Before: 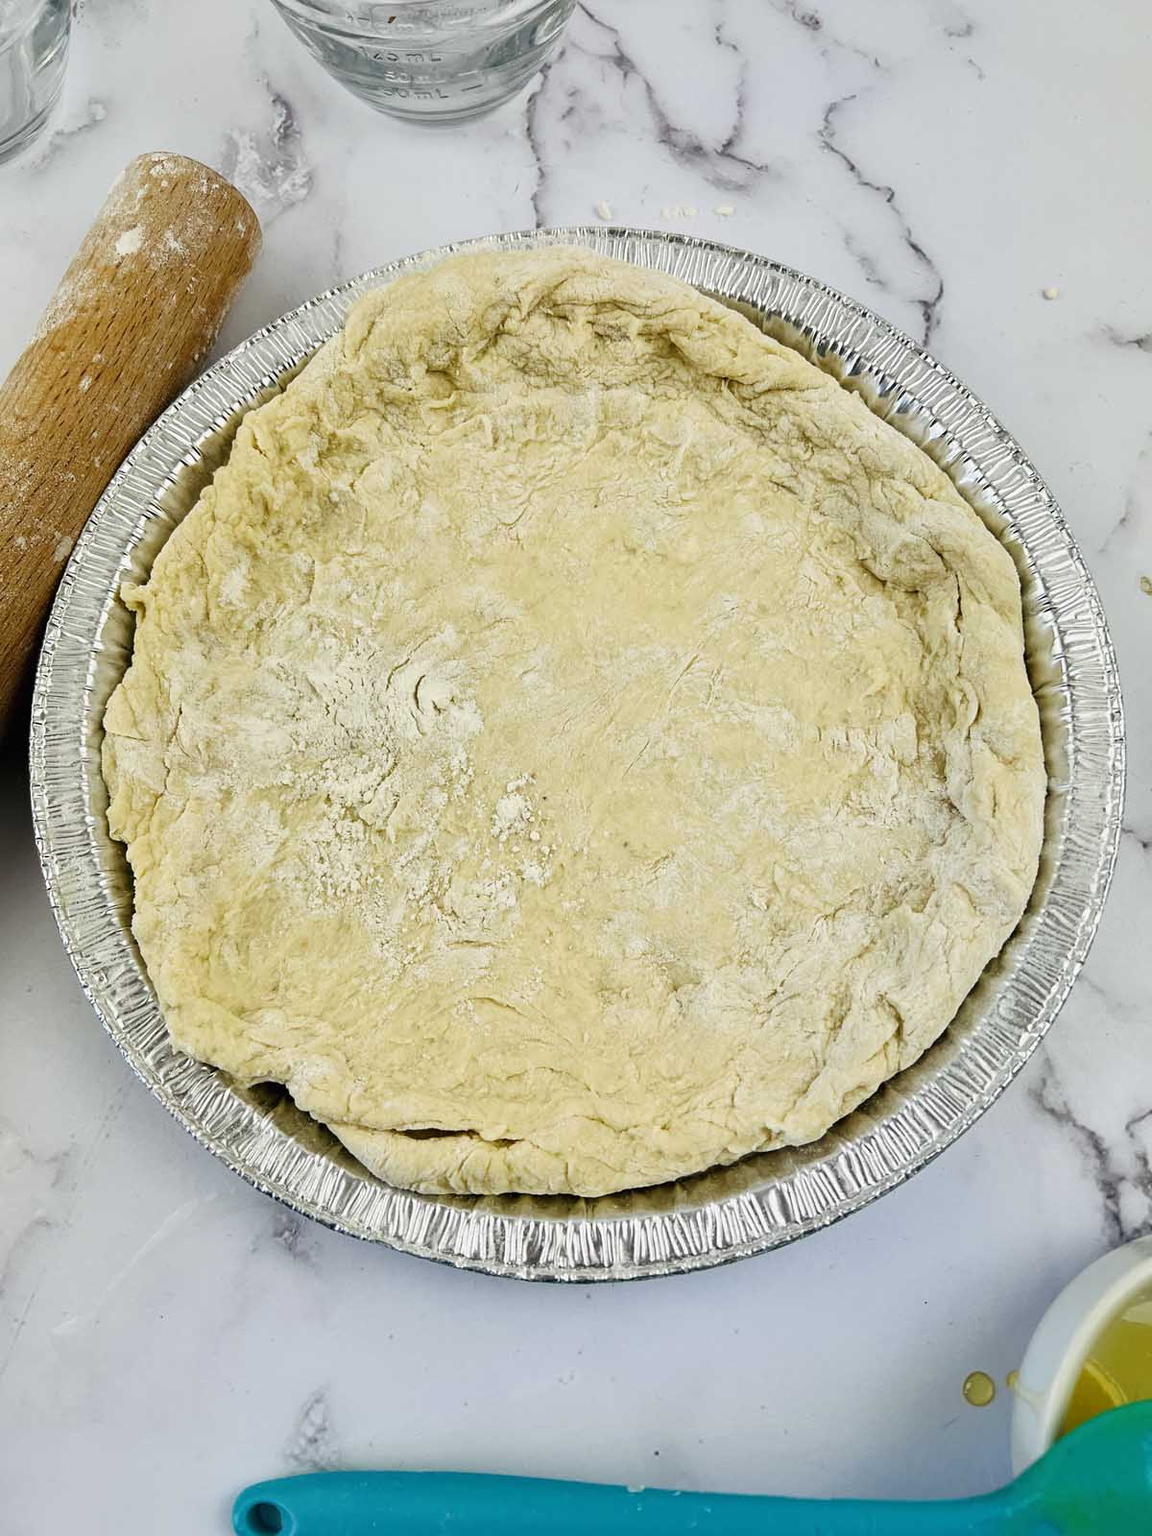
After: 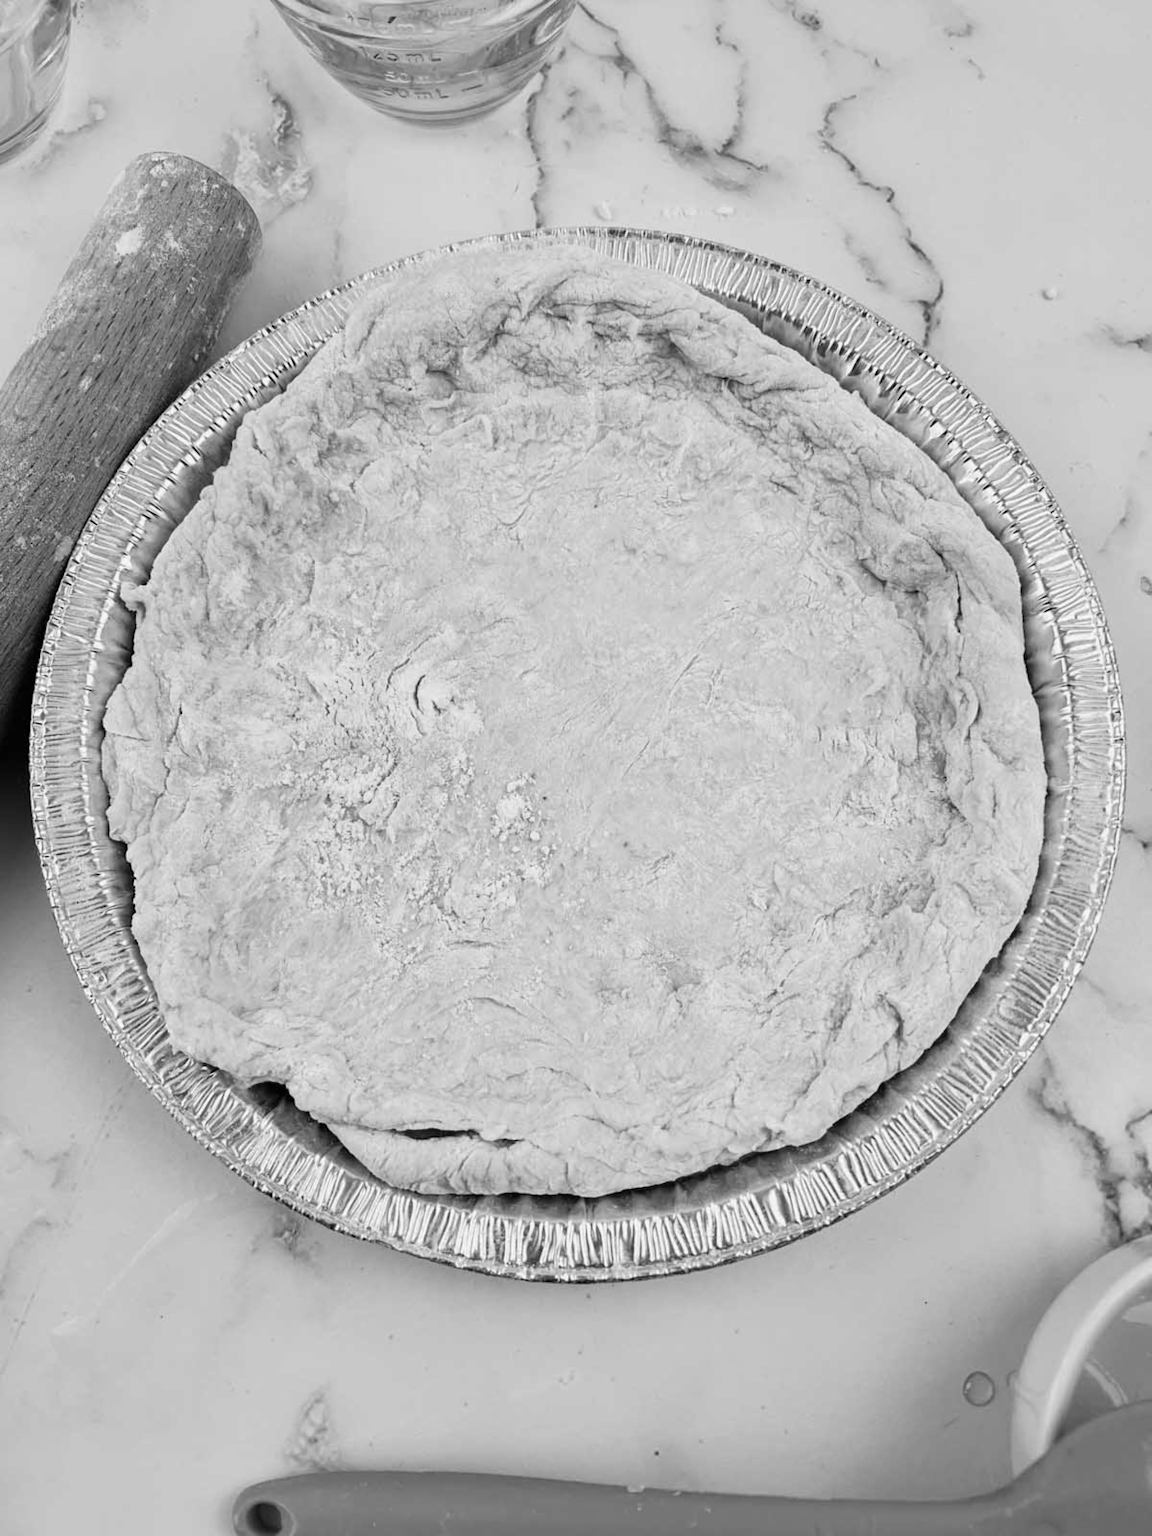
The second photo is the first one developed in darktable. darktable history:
monochrome: a 2.21, b -1.33, size 2.2
lowpass: radius 0.5, unbound 0
